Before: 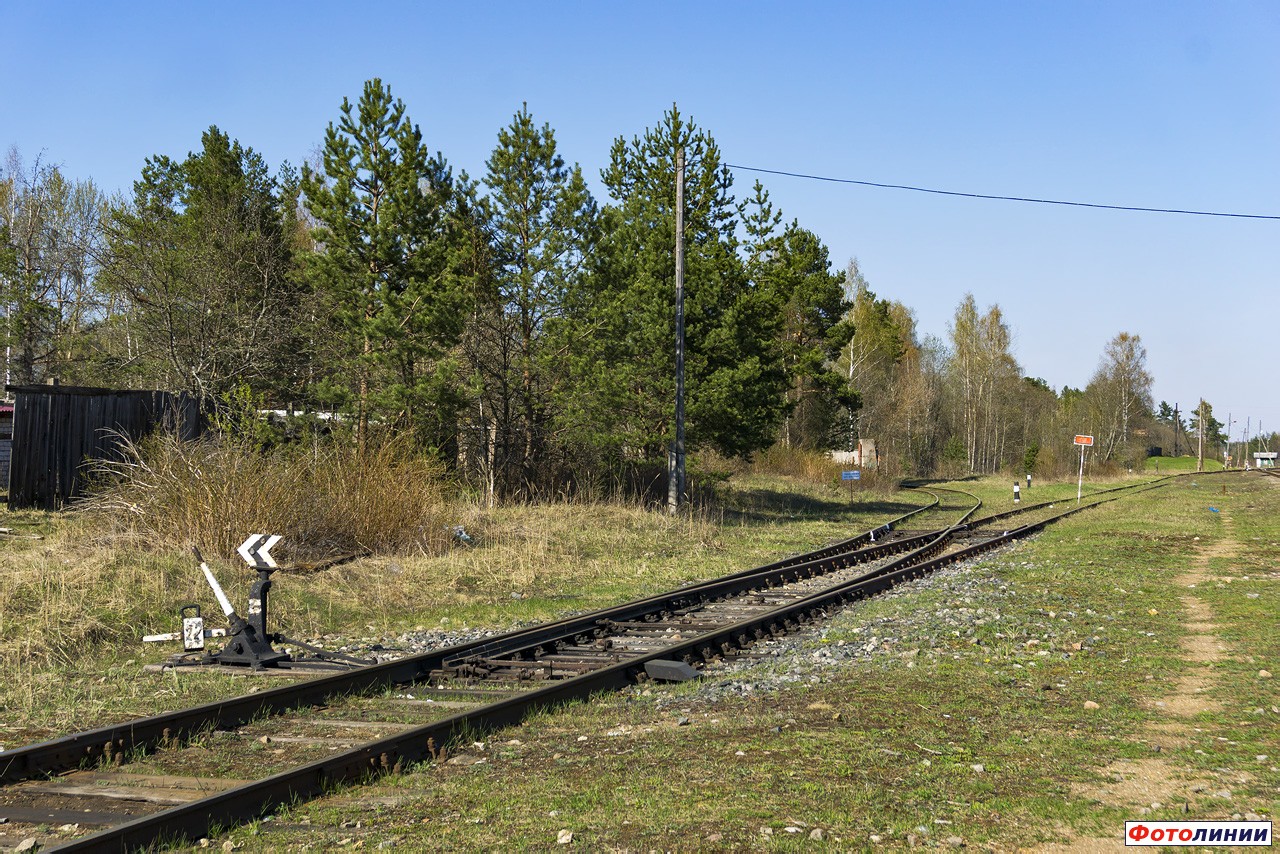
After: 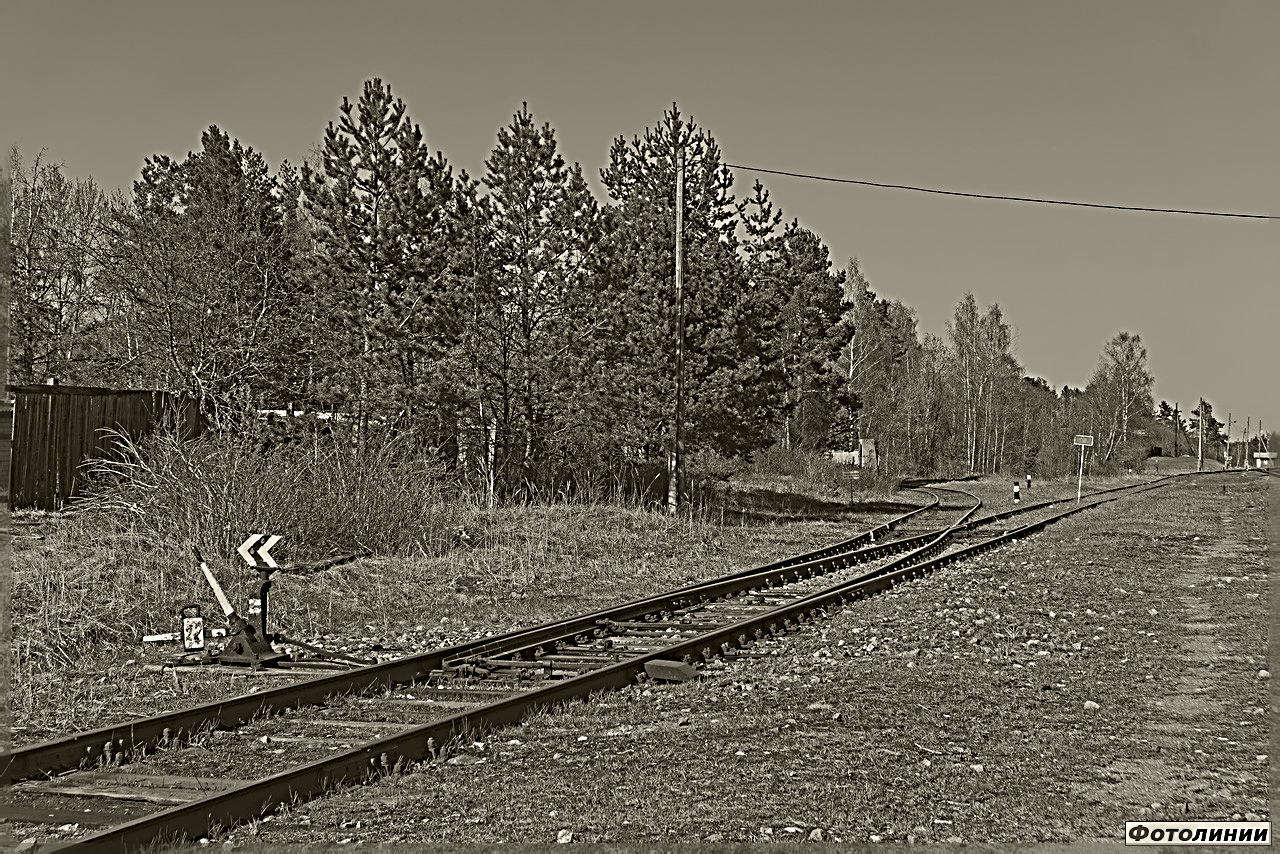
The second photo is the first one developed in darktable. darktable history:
sharpen: radius 4.001, amount 2
colorize: hue 41.44°, saturation 22%, source mix 60%, lightness 10.61%
